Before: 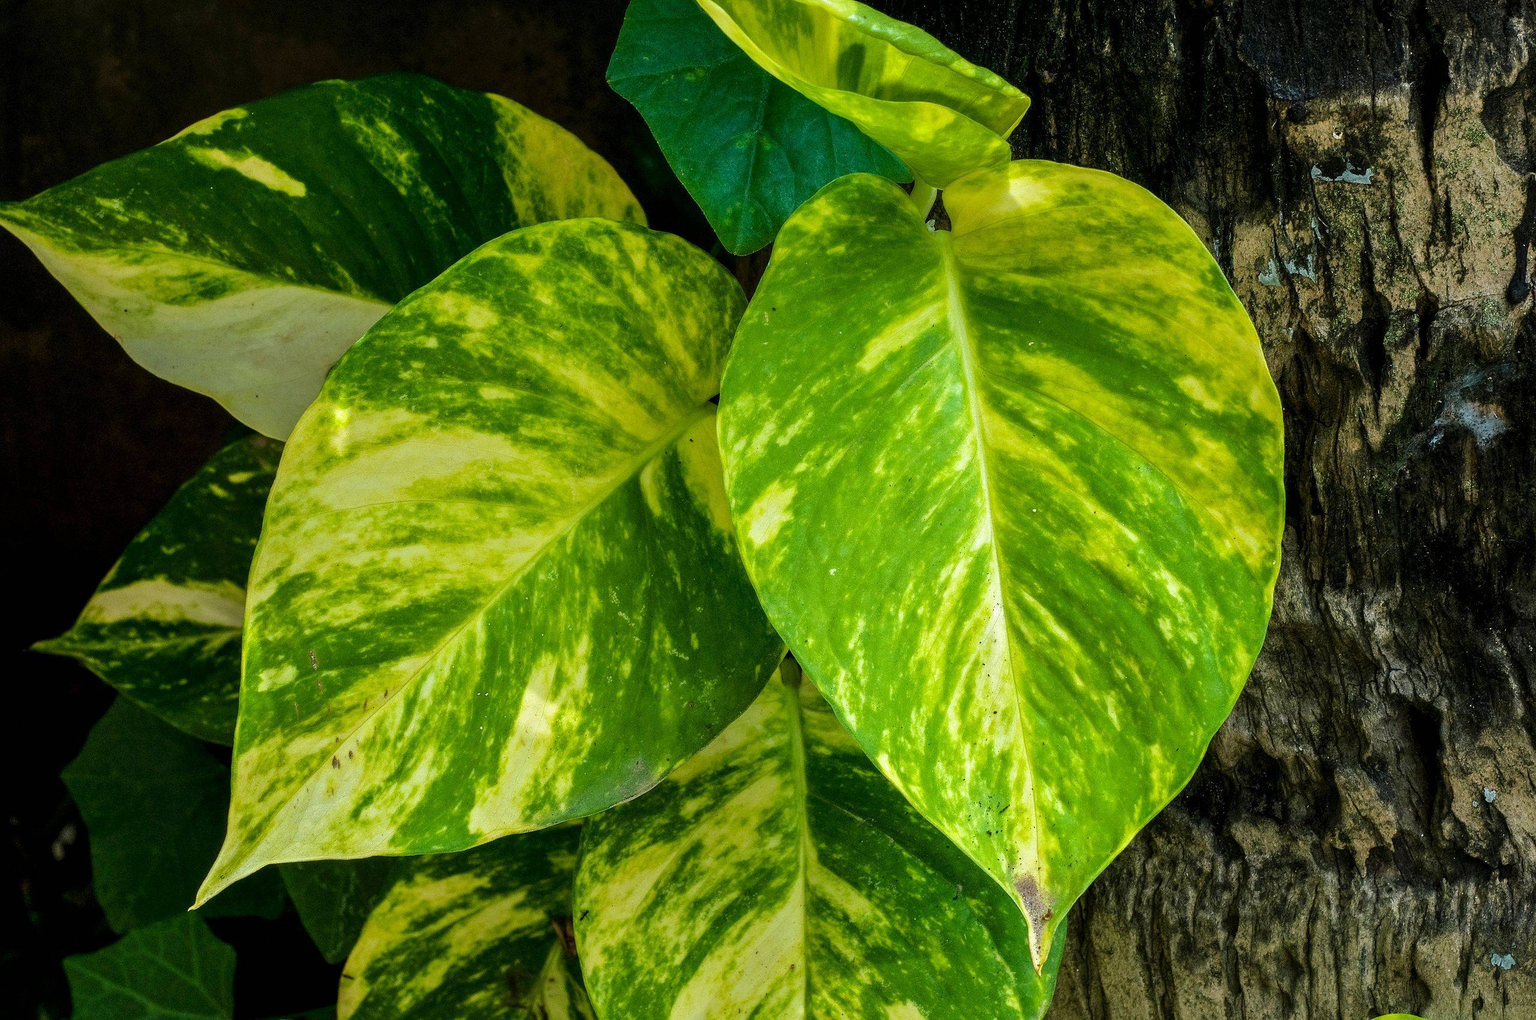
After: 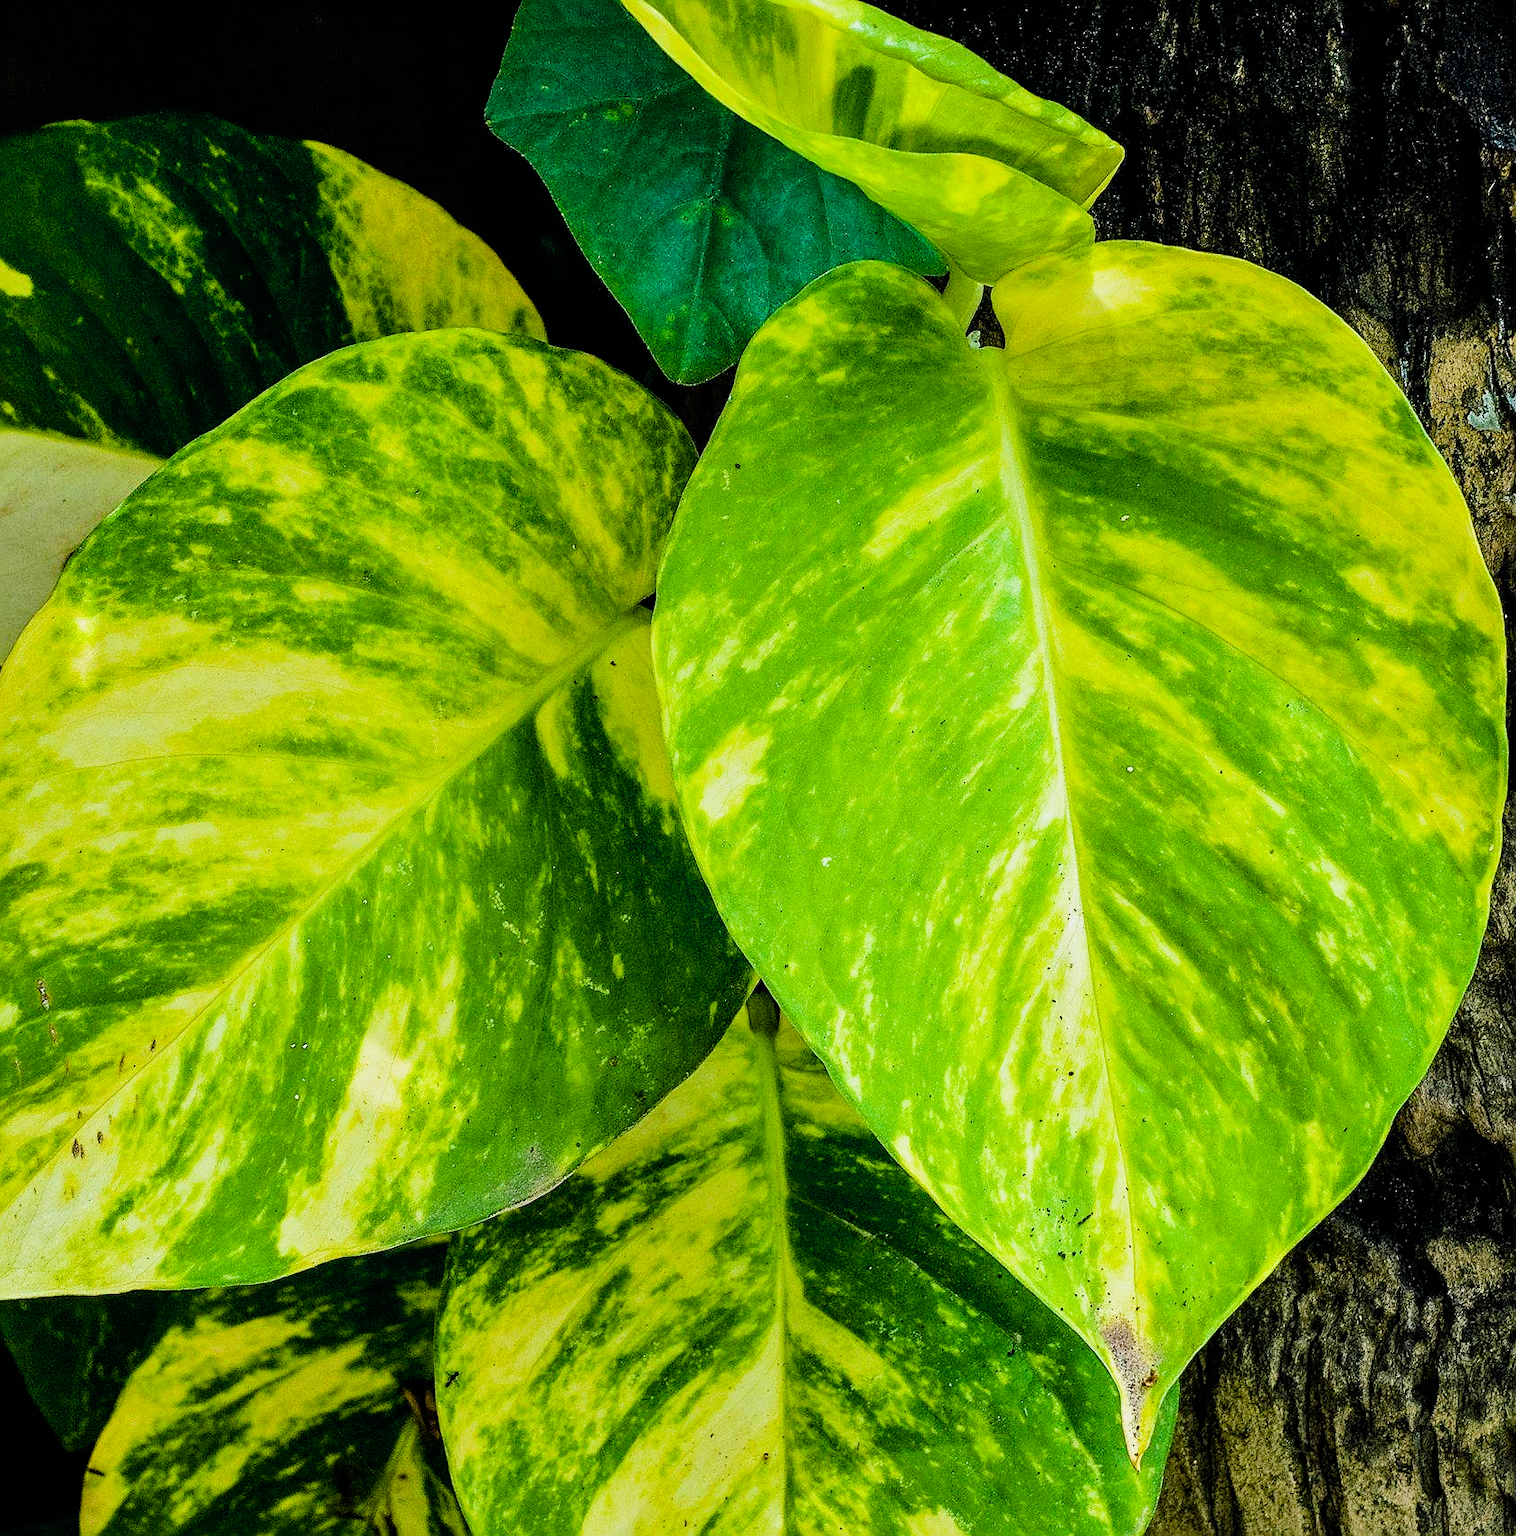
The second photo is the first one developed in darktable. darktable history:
crop and rotate: left 18.518%, right 15.937%
filmic rgb: black relative exposure -7.49 EV, white relative exposure 4.99 EV, hardness 3.33, contrast 1.296
color balance rgb: global offset › chroma 0.06%, global offset › hue 253.44°, perceptual saturation grading › global saturation 34.704%, perceptual saturation grading › highlights -25.638%, perceptual saturation grading › shadows 25.017%, perceptual brilliance grading › global brilliance 3.015%, perceptual brilliance grading › highlights -2.672%, perceptual brilliance grading › shadows 2.562%
exposure: black level correction 0, exposure 0.499 EV, compensate highlight preservation false
sharpen: amount 0.598
